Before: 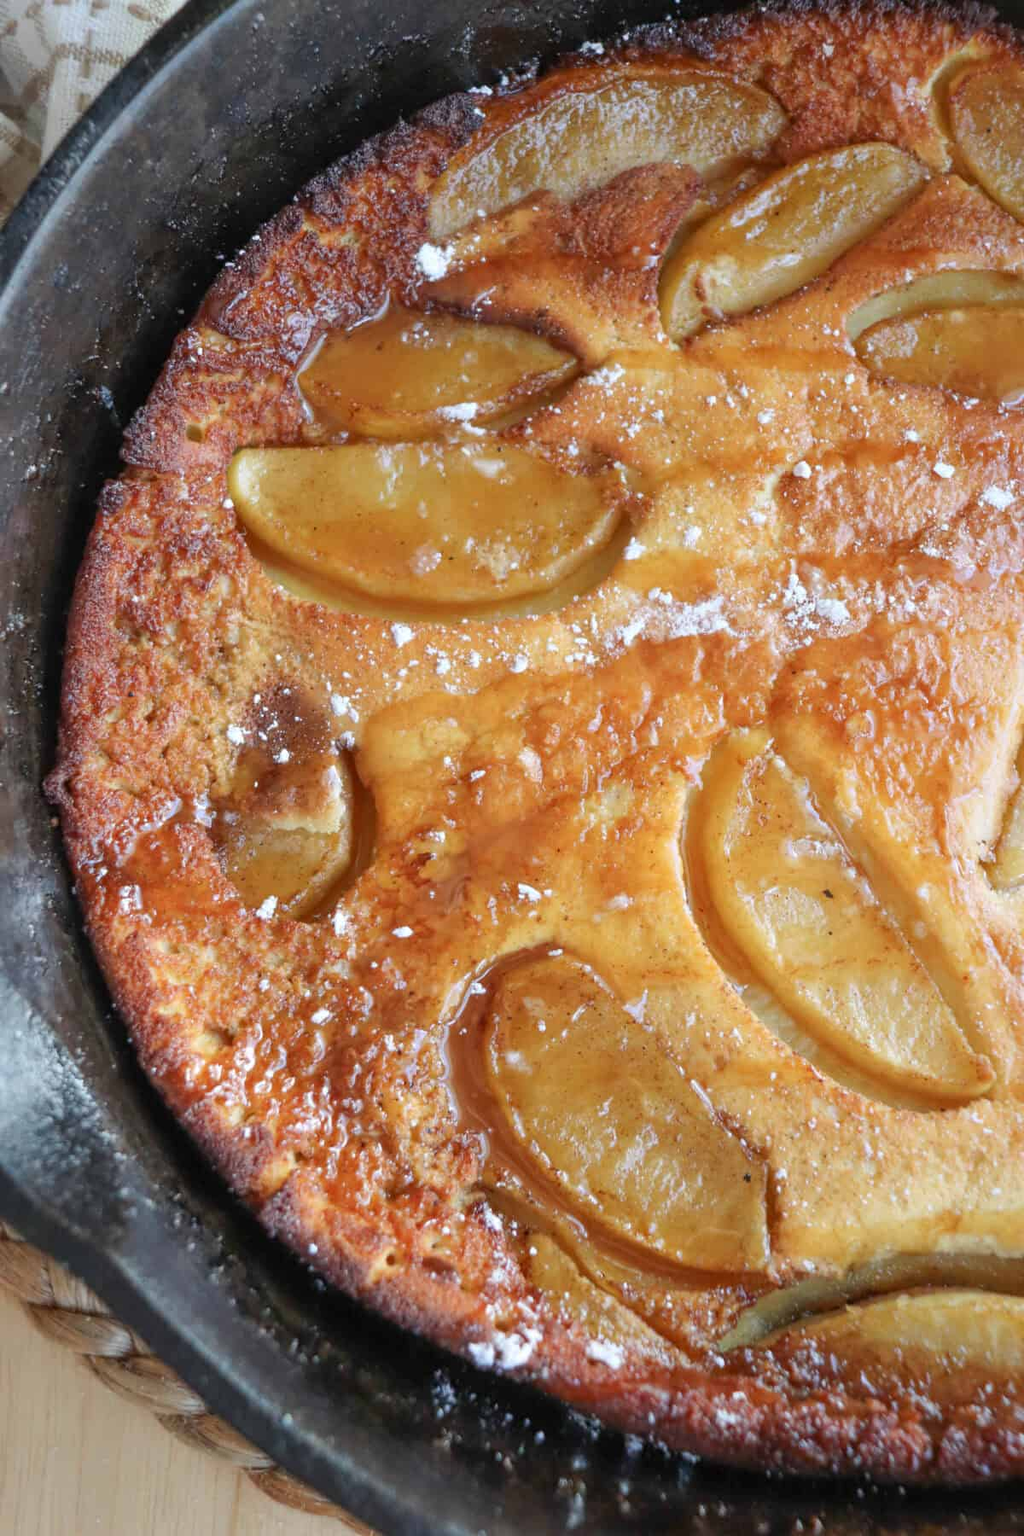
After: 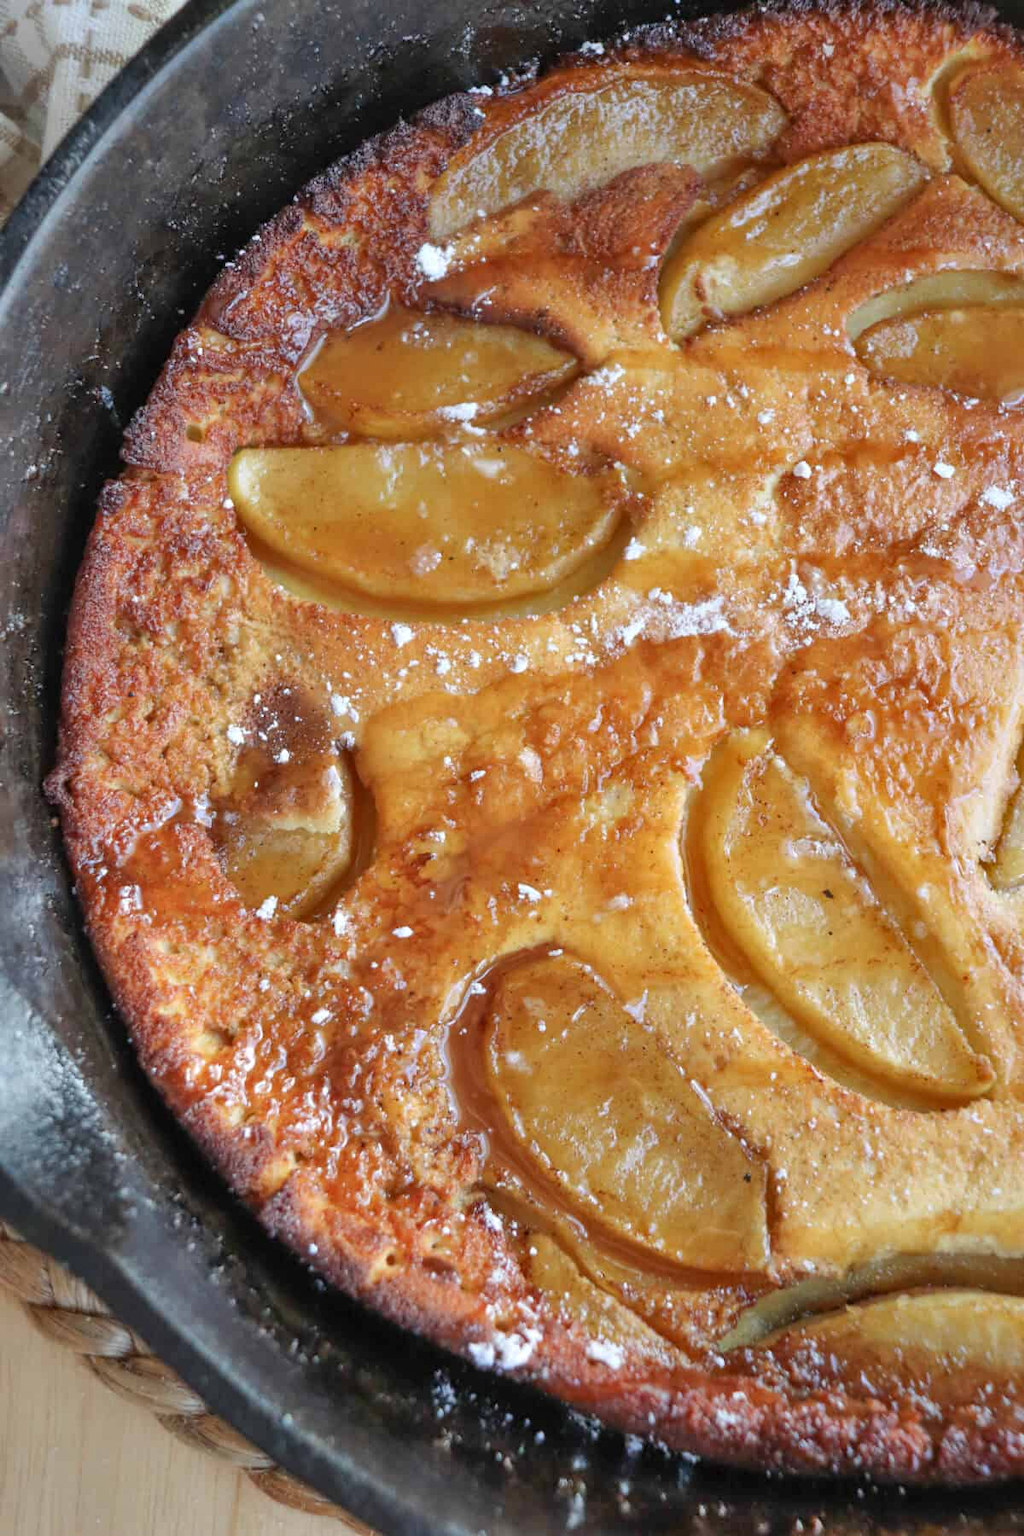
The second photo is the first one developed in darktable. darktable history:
shadows and highlights: highlights color adjustment 49.6%, low approximation 0.01, soften with gaussian
tone equalizer: on, module defaults
